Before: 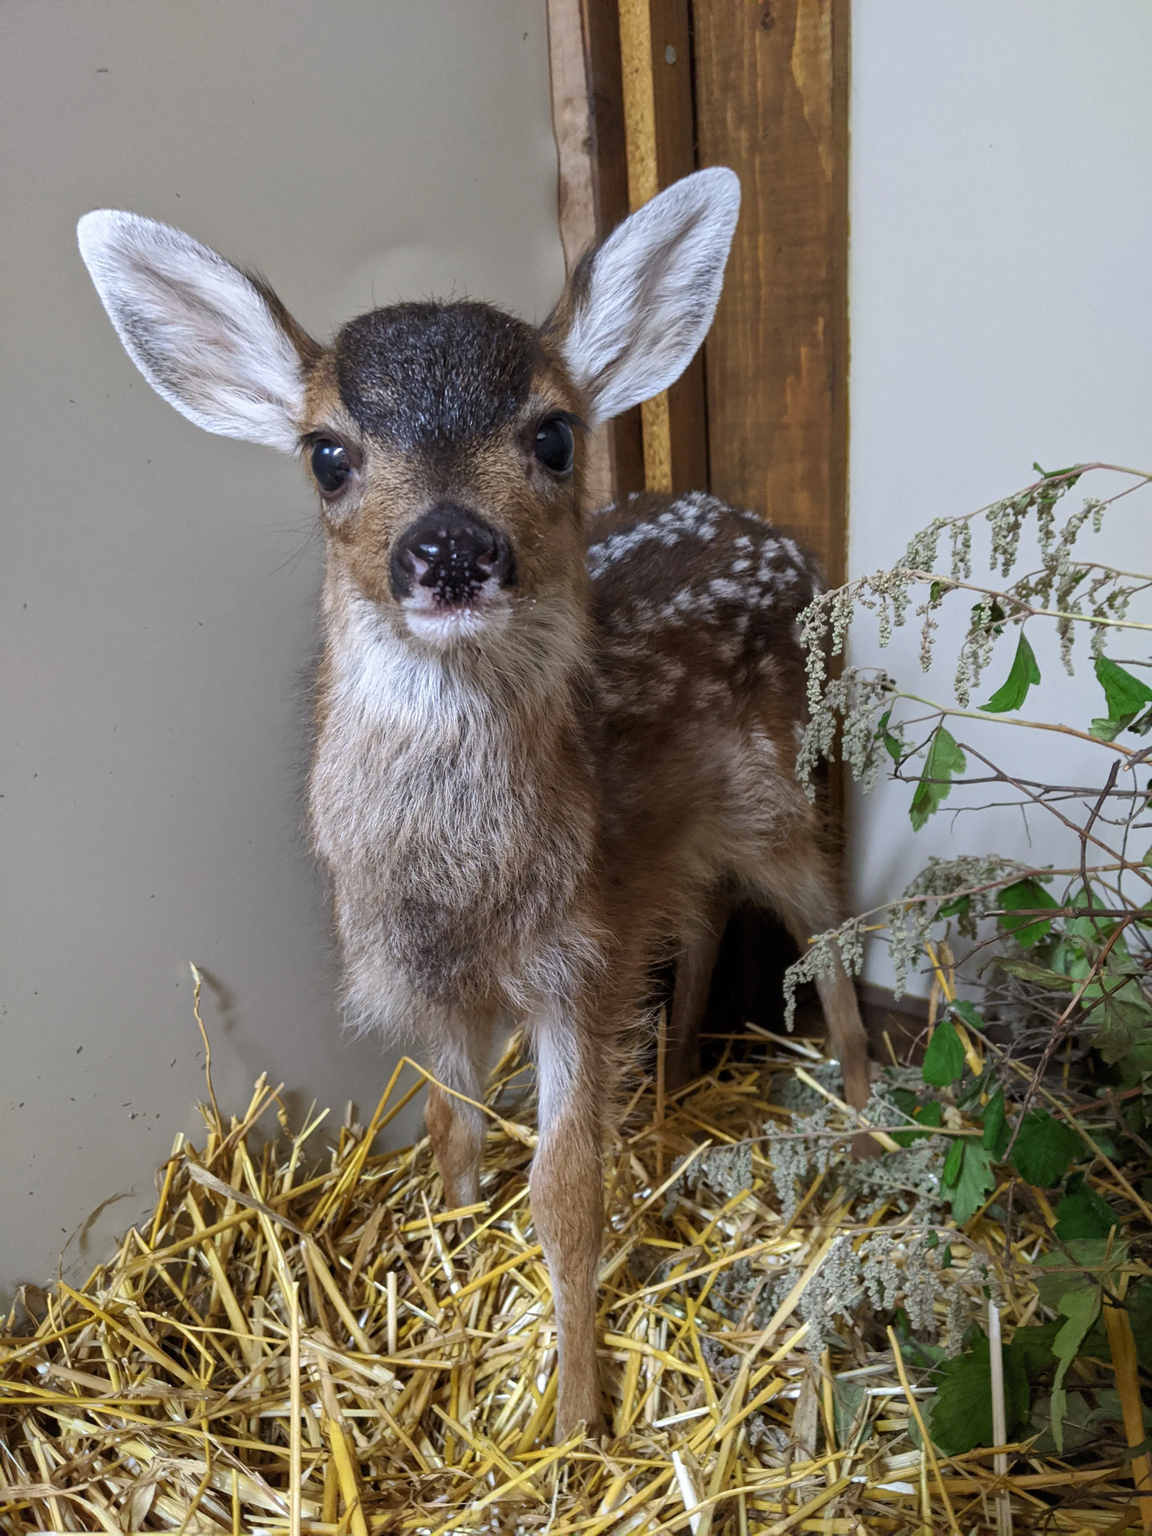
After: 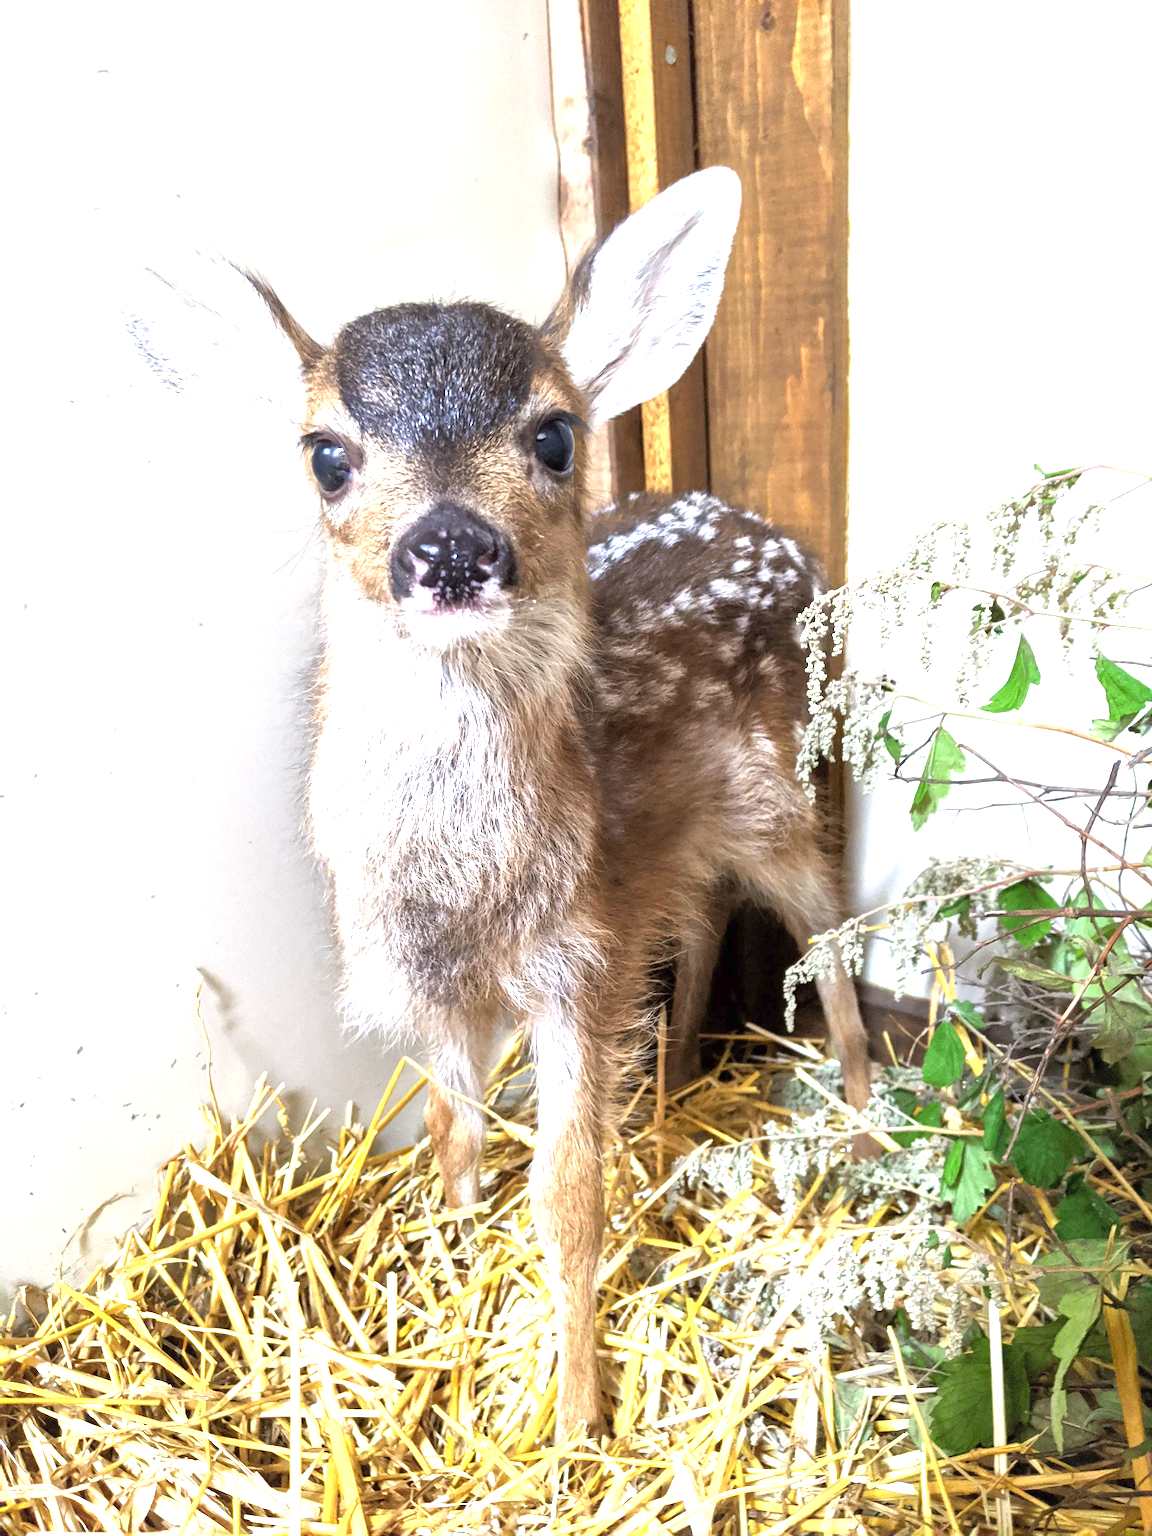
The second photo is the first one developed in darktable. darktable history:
exposure: exposure 2.003 EV, compensate highlight preservation false
